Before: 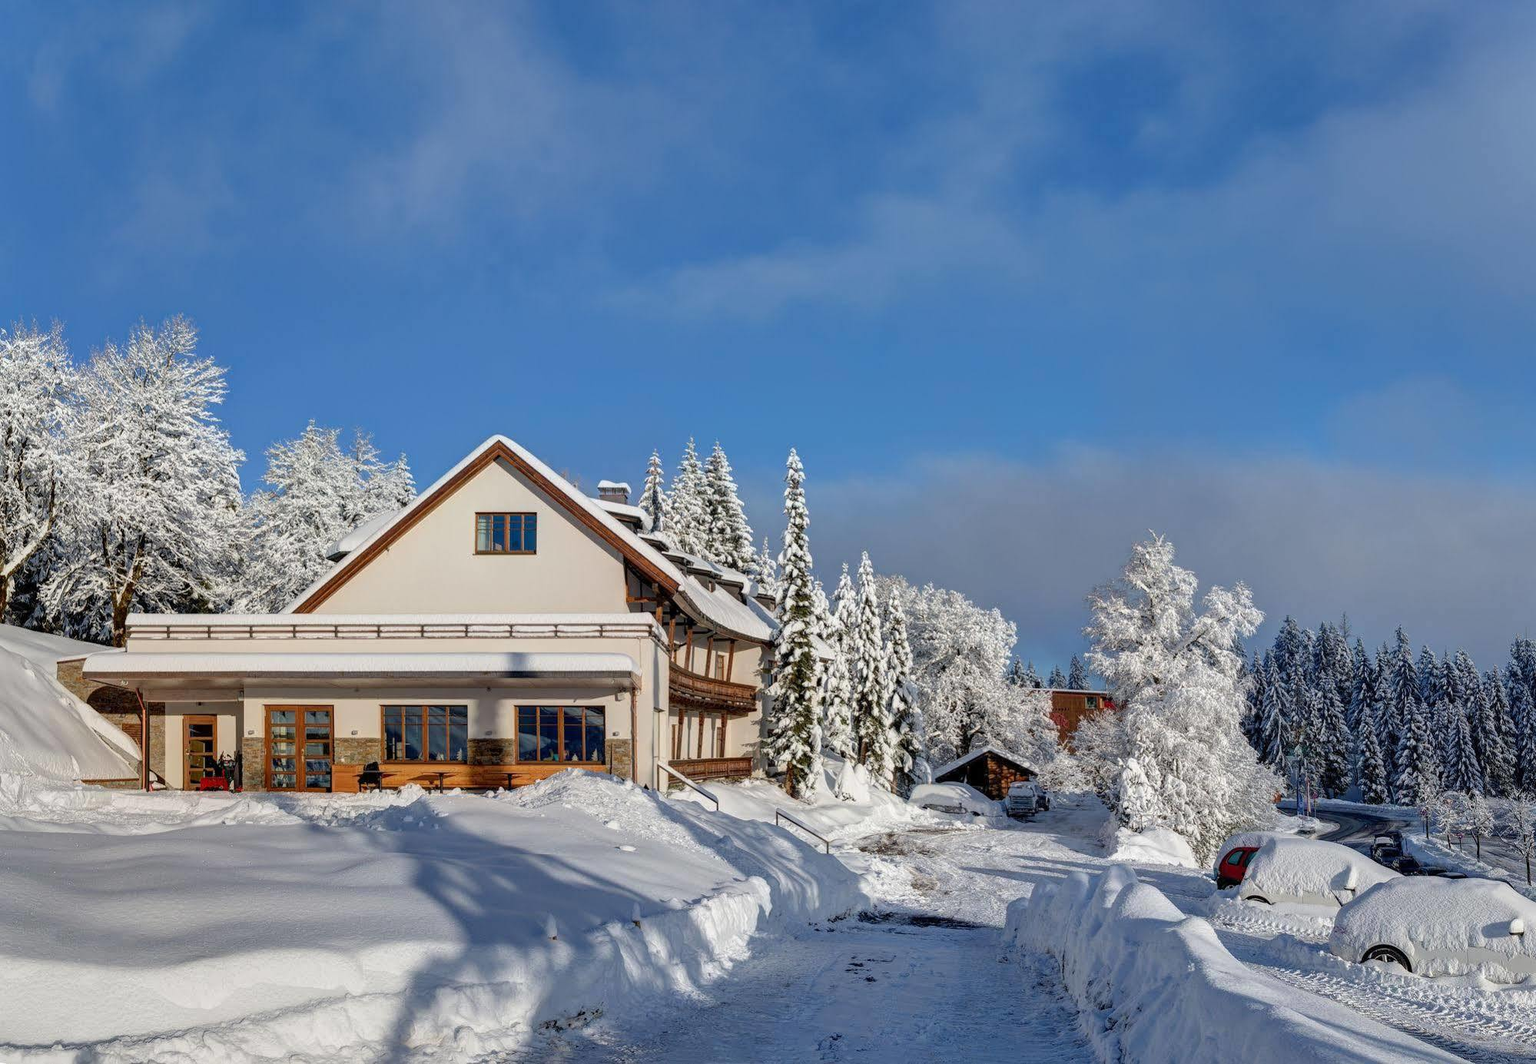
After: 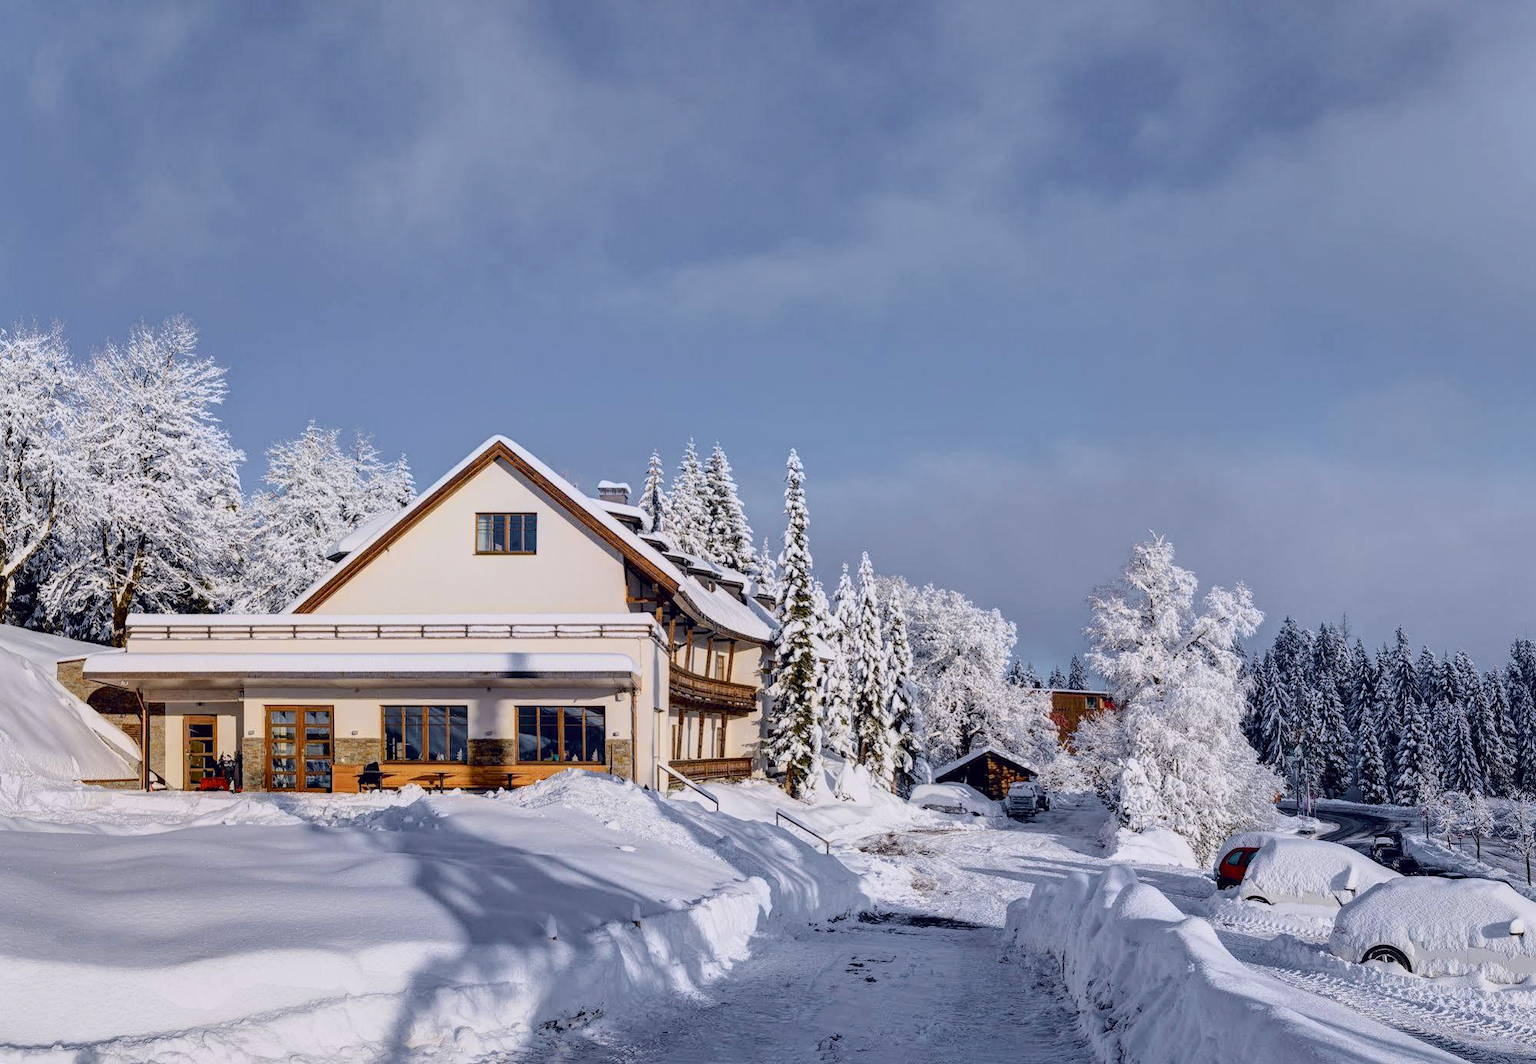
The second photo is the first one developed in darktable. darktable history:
tone curve: curves: ch0 [(0.003, 0.003) (0.104, 0.069) (0.236, 0.218) (0.401, 0.443) (0.495, 0.55) (0.625, 0.67) (0.819, 0.841) (0.96, 0.899)]; ch1 [(0, 0) (0.161, 0.092) (0.37, 0.302) (0.424, 0.402) (0.45, 0.466) (0.495, 0.506) (0.573, 0.571) (0.638, 0.641) (0.751, 0.741) (1, 1)]; ch2 [(0, 0) (0.352, 0.403) (0.466, 0.443) (0.524, 0.501) (0.56, 0.556) (1, 1)], color space Lab, independent channels, preserve colors none
